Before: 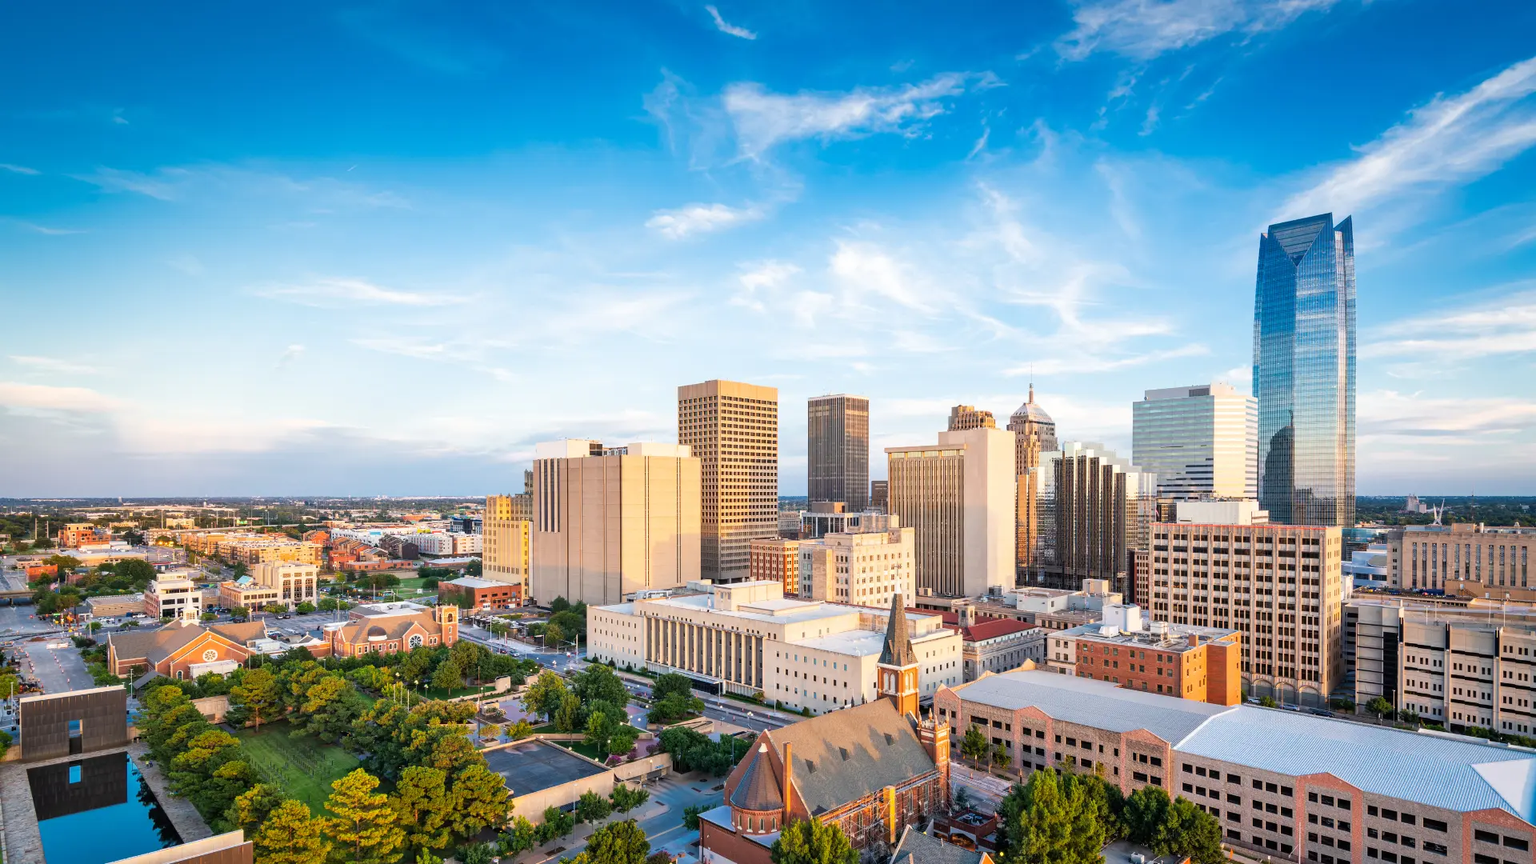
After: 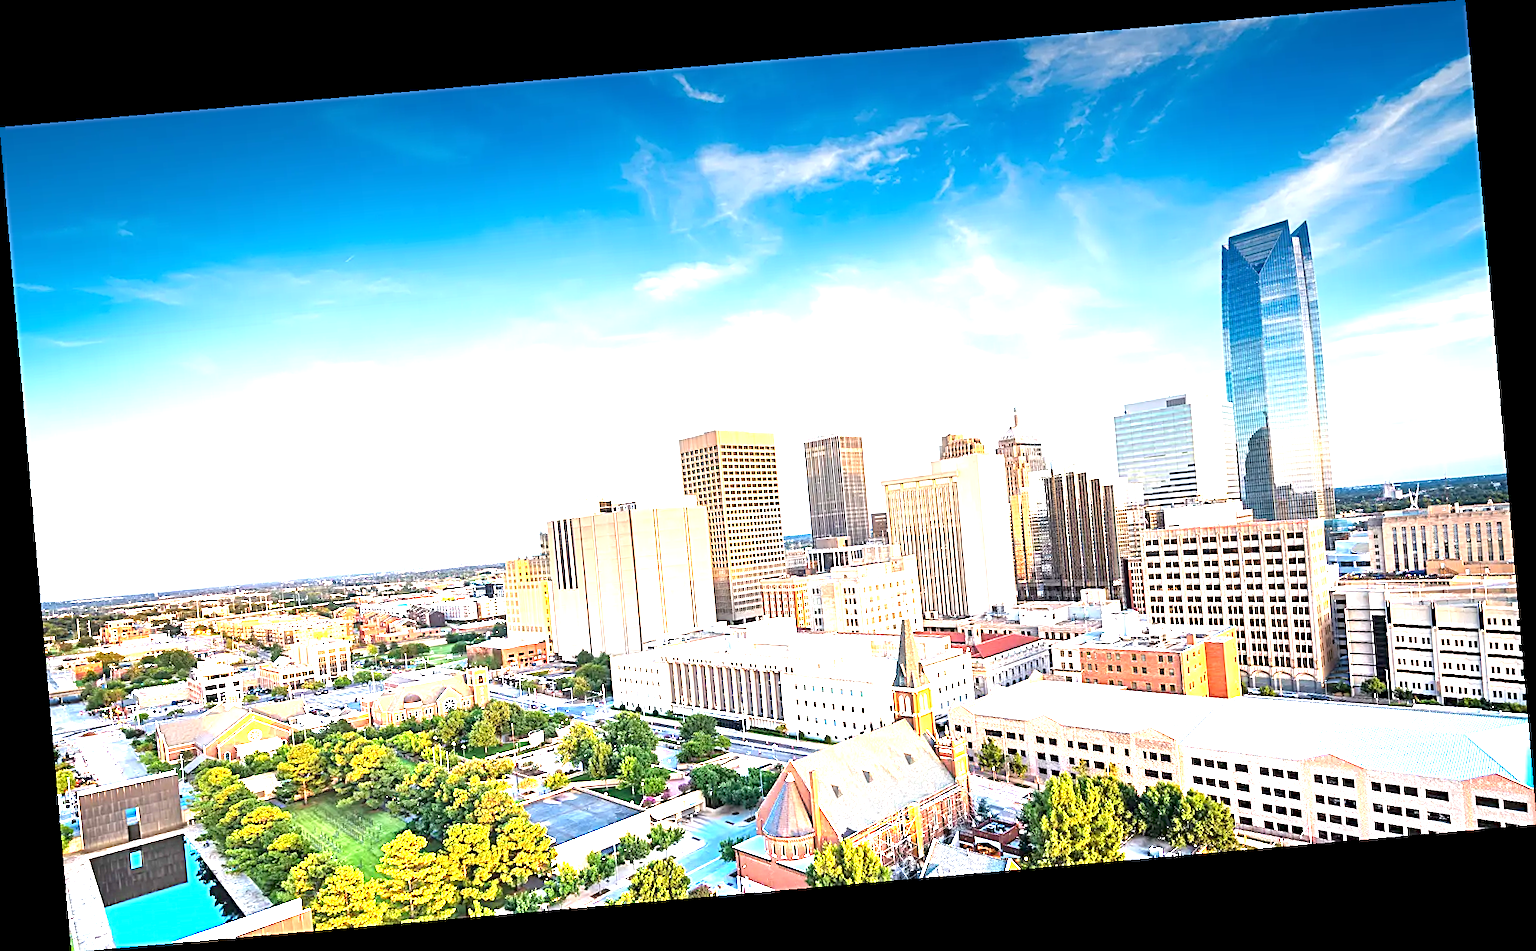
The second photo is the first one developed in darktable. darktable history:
graduated density: density -3.9 EV
rotate and perspective: rotation -4.98°, automatic cropping off
sharpen: radius 2.584, amount 0.688
